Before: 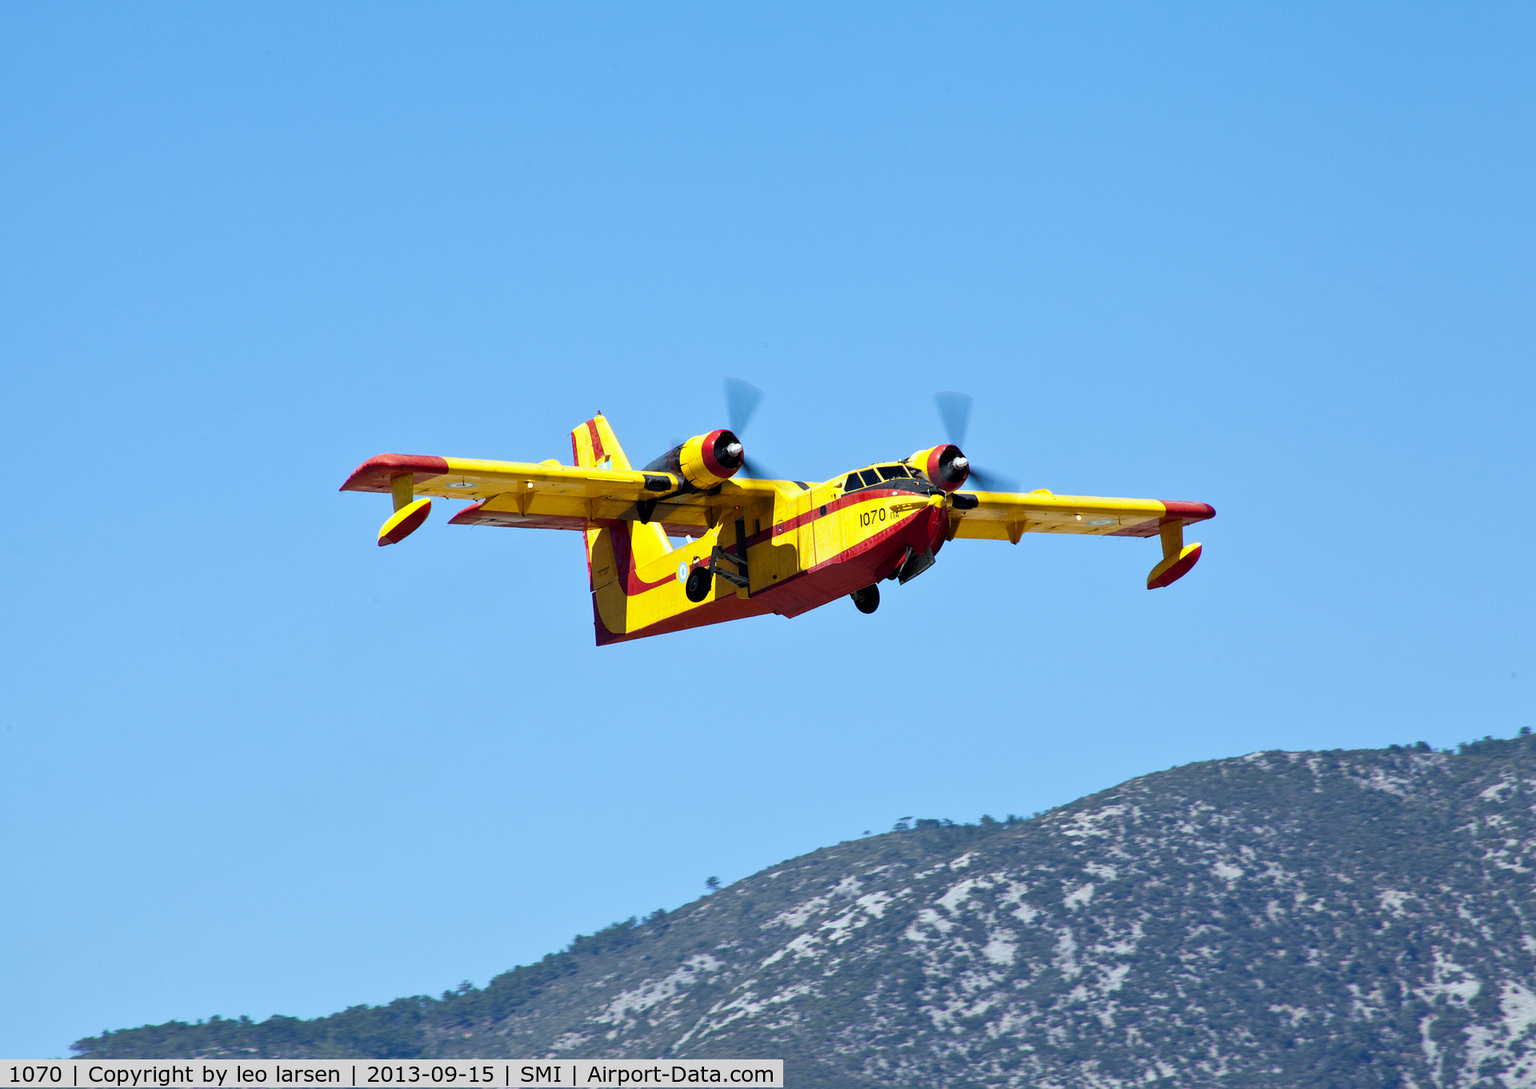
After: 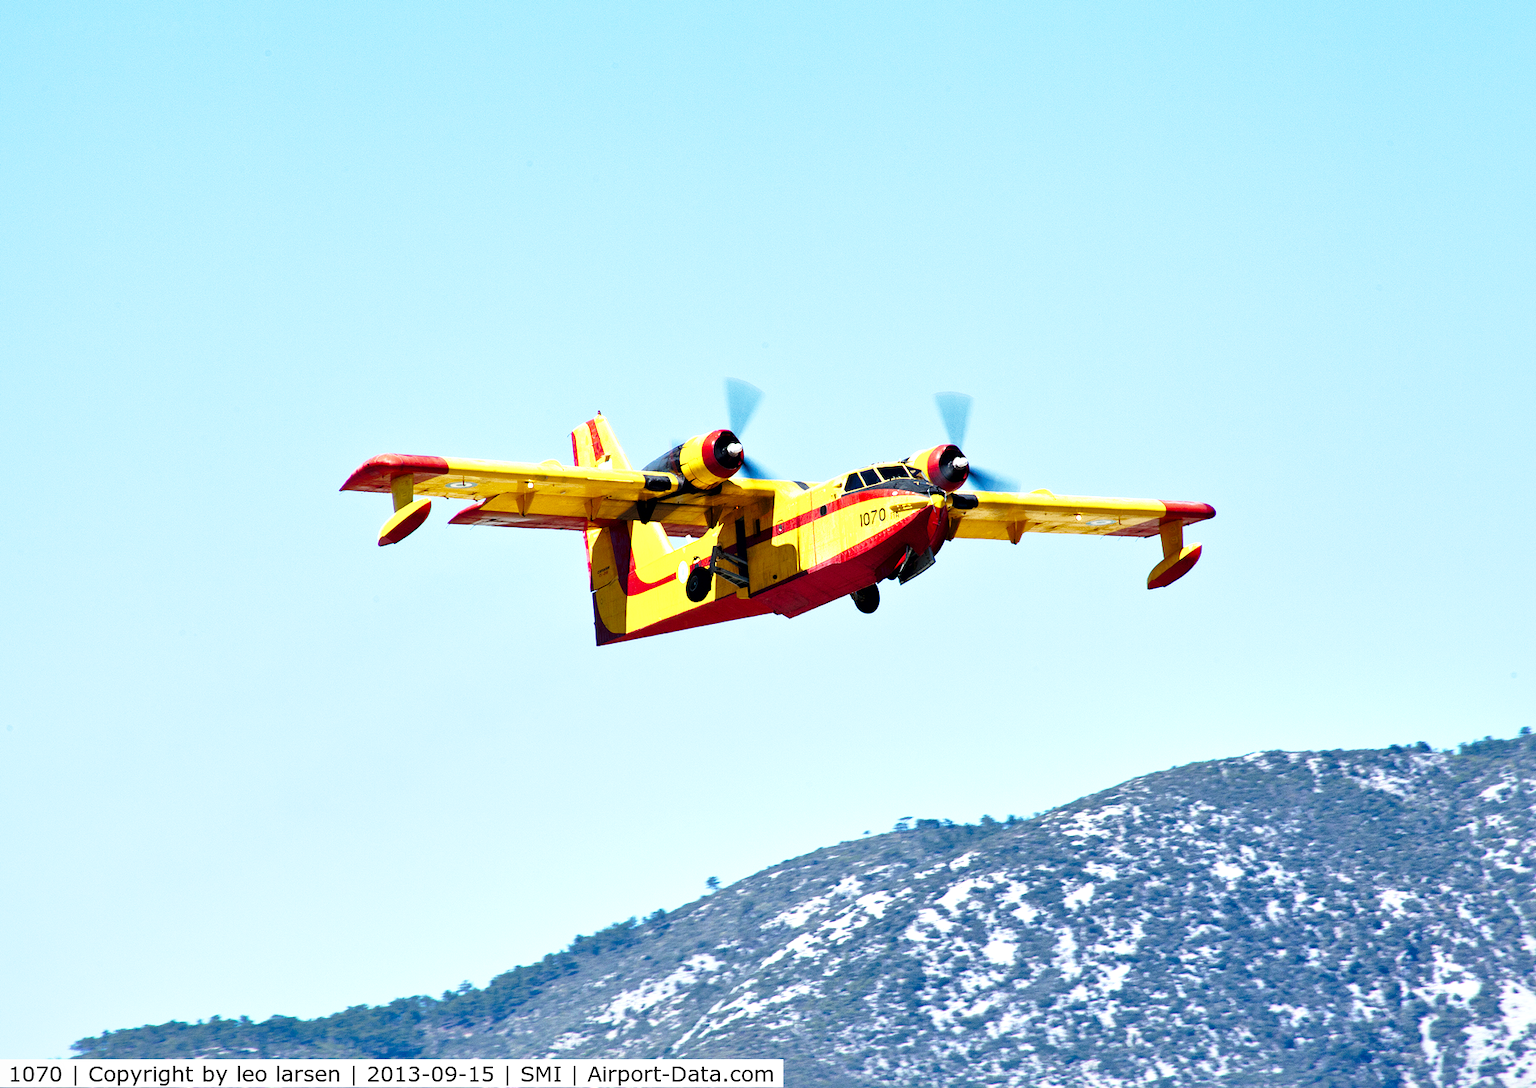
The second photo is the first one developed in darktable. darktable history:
local contrast: mode bilateral grid, contrast 100, coarseness 100, detail 165%, midtone range 0.2
color calibration: illuminant same as pipeline (D50), adaptation none (bypass), x 0.334, y 0.333, temperature 5012.86 K
base curve: curves: ch0 [(0, 0) (0.026, 0.03) (0.109, 0.232) (0.351, 0.748) (0.669, 0.968) (1, 1)], preserve colors none
